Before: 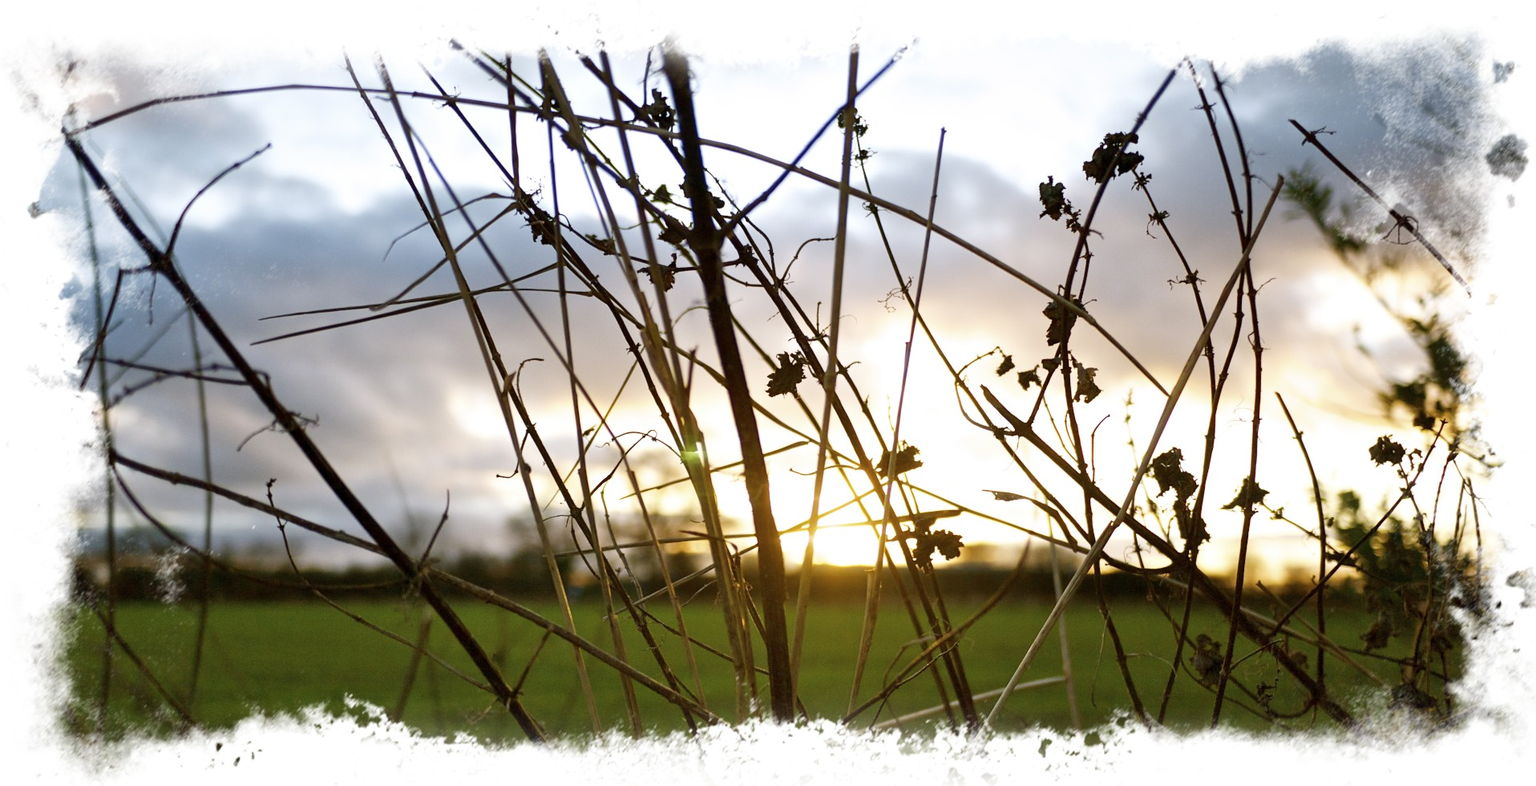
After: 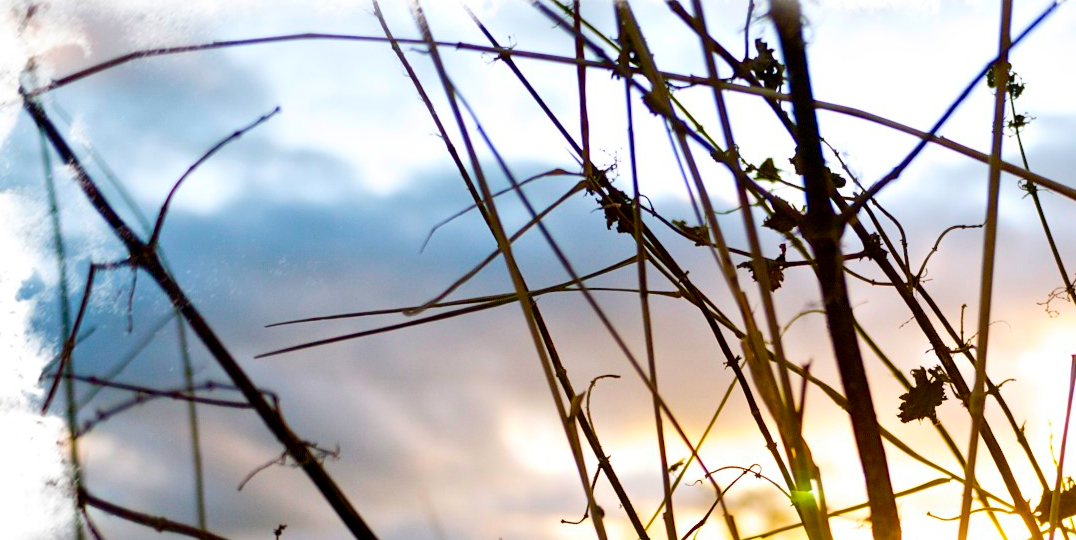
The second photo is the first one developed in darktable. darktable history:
color balance rgb: linear chroma grading › global chroma 33.469%, perceptual saturation grading › global saturation 19.875%
crop and rotate: left 3.067%, top 7.445%, right 40.768%, bottom 37.439%
